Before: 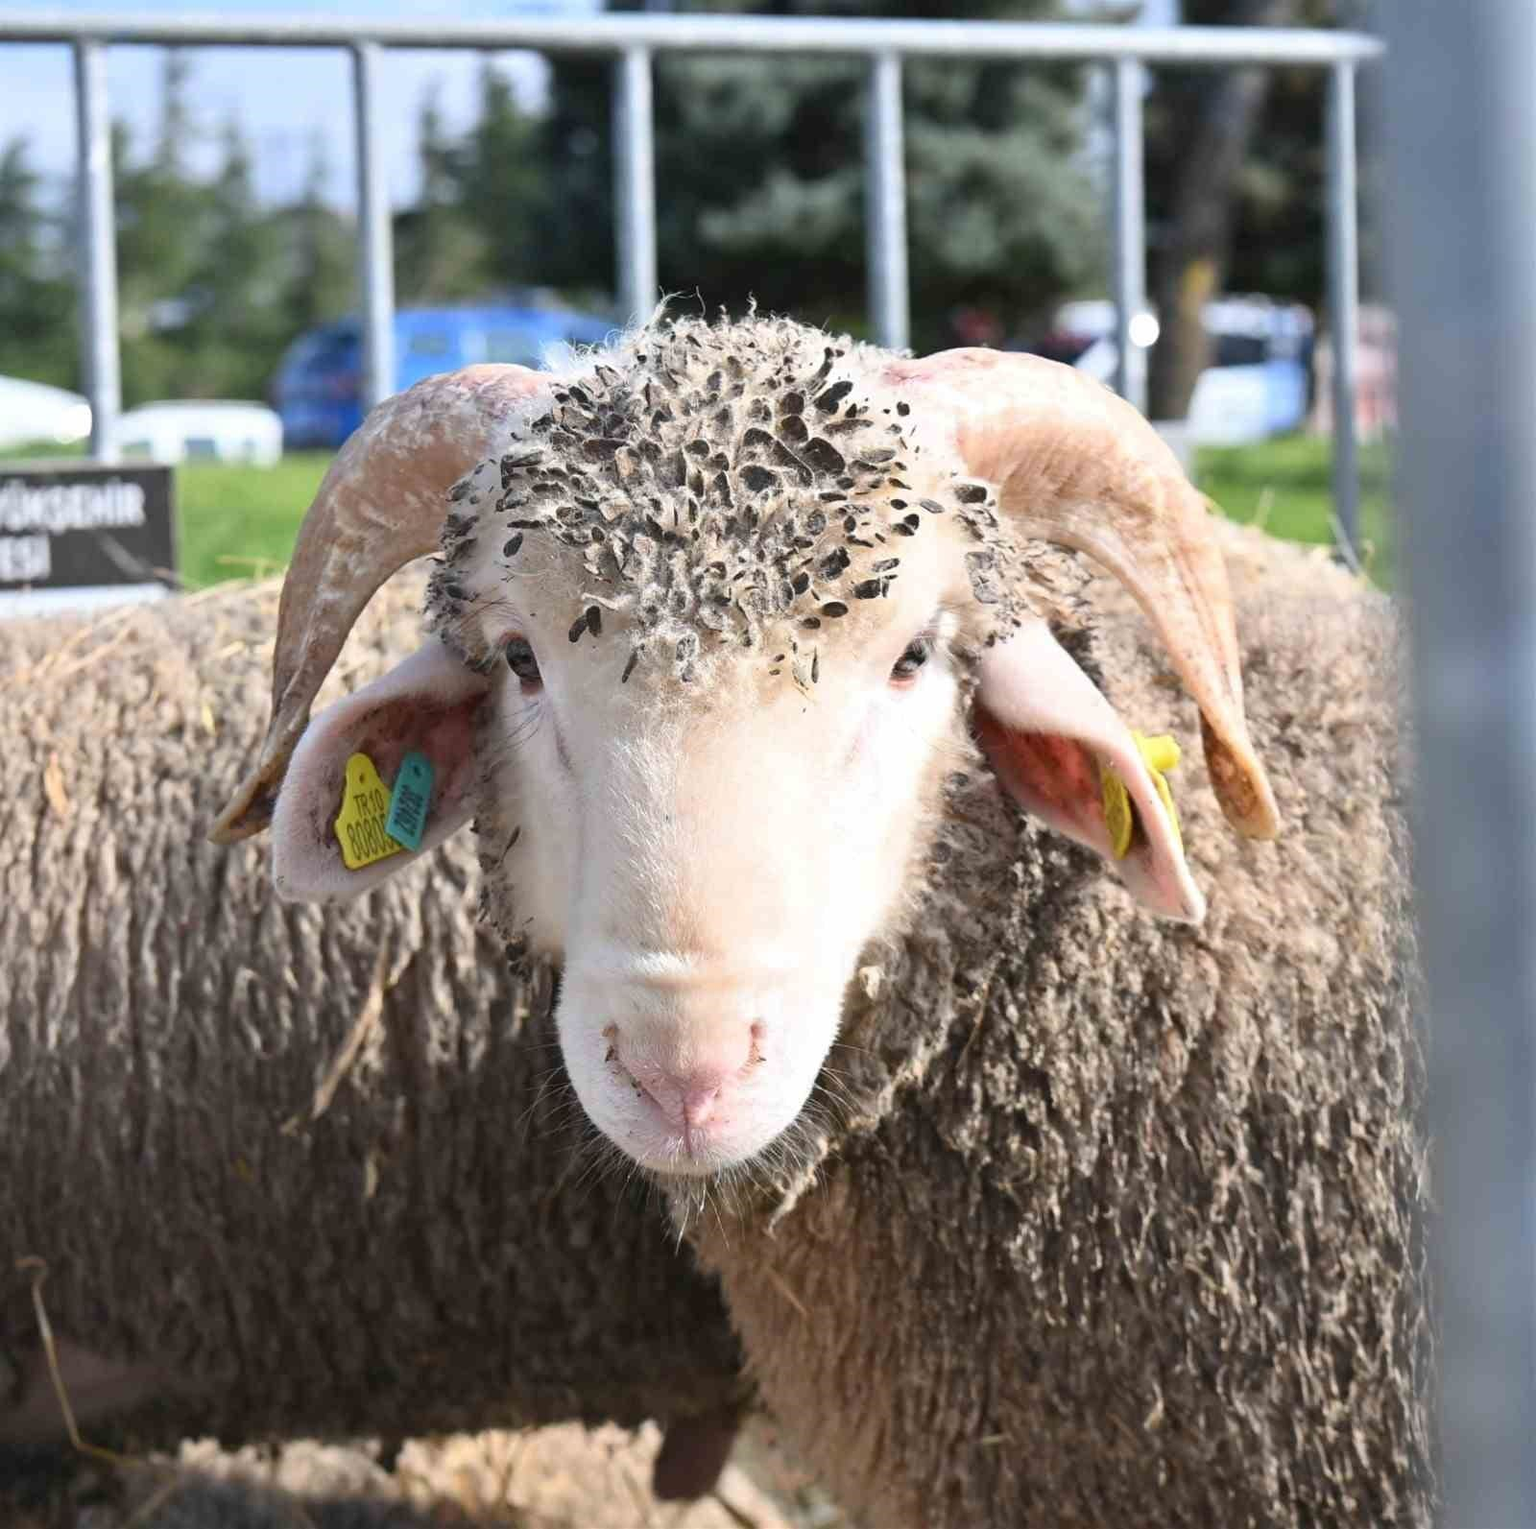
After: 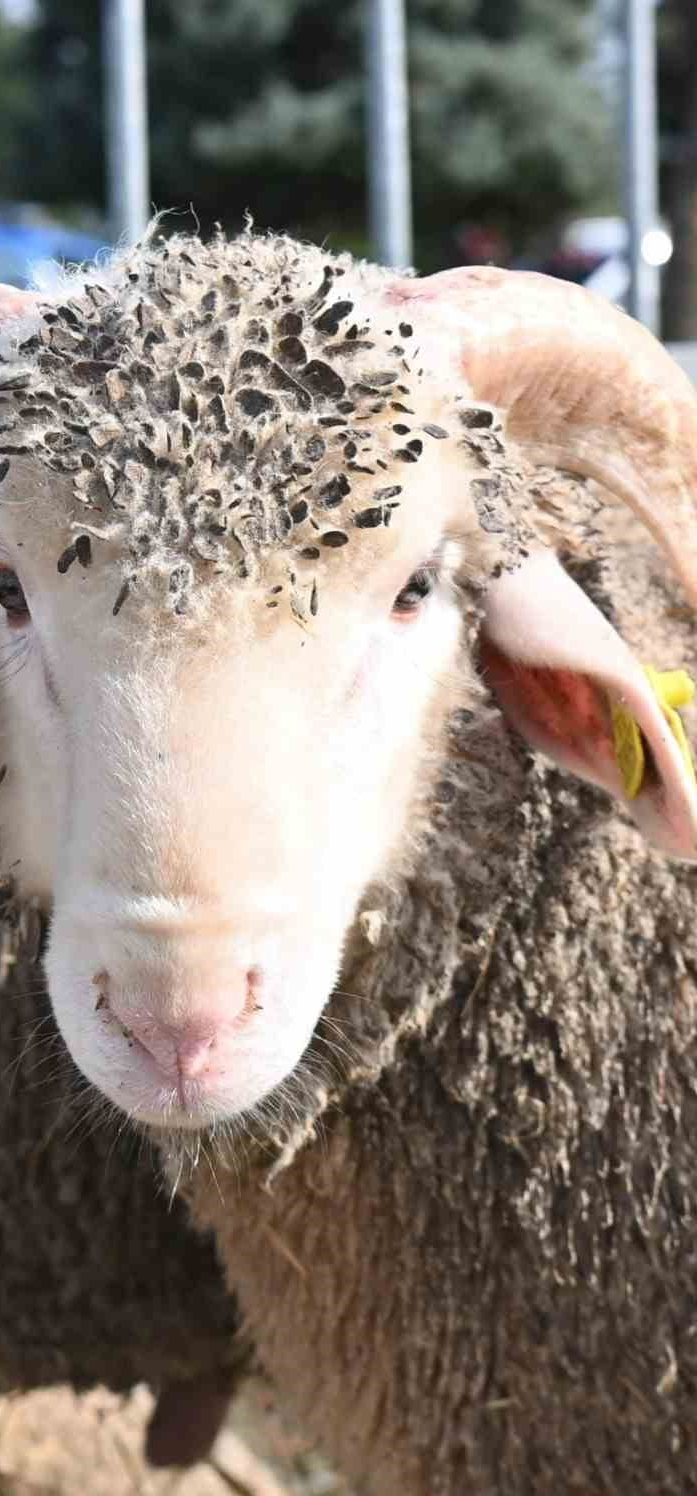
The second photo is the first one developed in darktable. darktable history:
crop: left 33.457%, top 6.086%, right 22.953%
